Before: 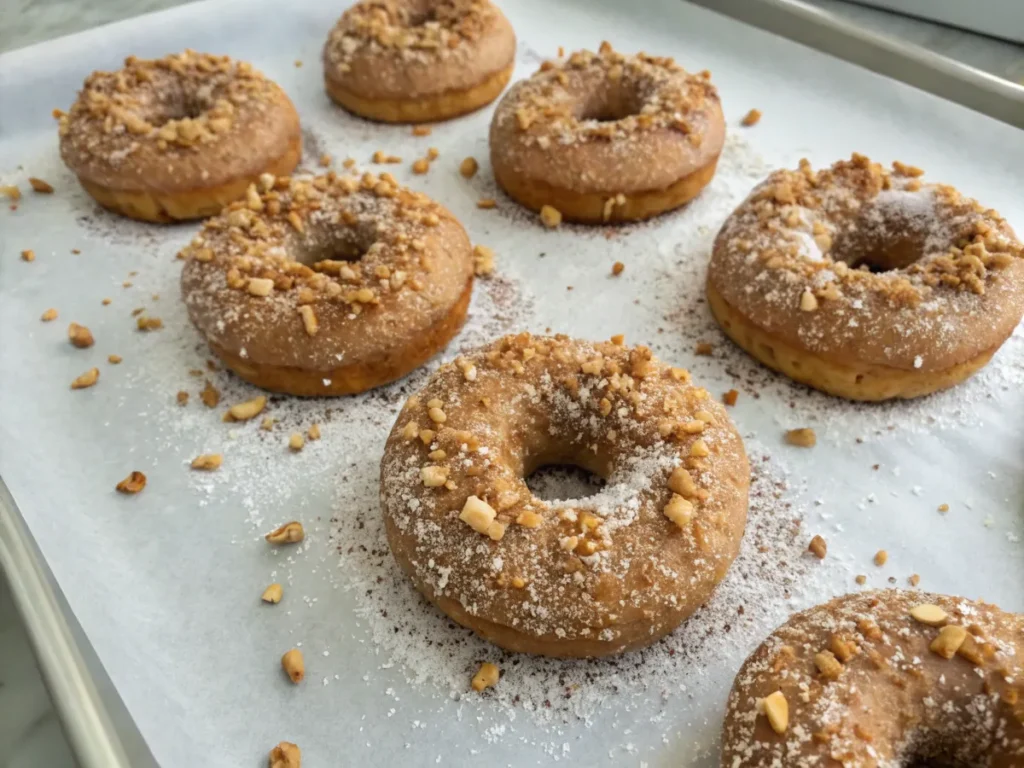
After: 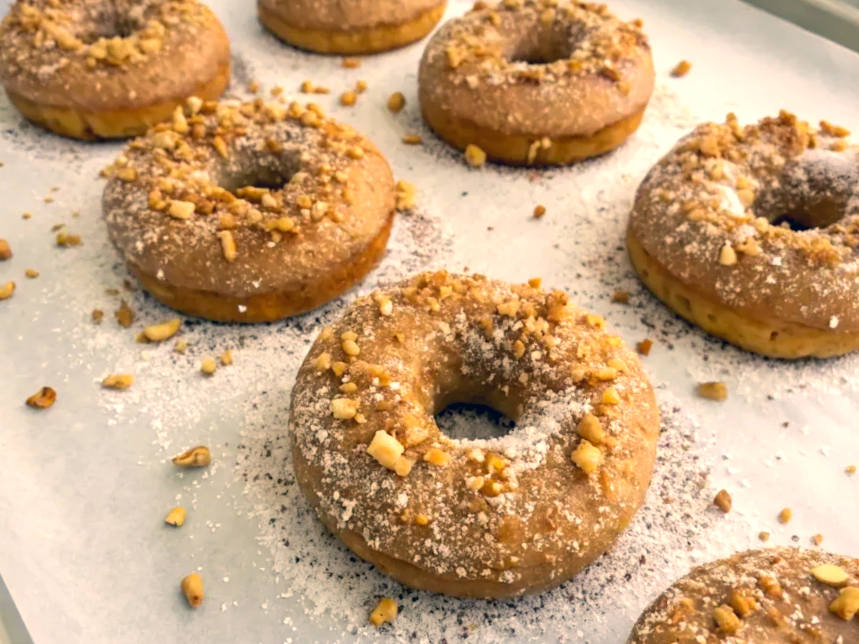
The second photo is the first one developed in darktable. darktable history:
crop and rotate: angle -3.27°, left 5.211%, top 5.211%, right 4.607%, bottom 4.607%
color correction: highlights a* 10.32, highlights b* 14.66, shadows a* -9.59, shadows b* -15.02
color balance rgb: global vibrance 0.5%
exposure: black level correction 0.003, exposure 0.383 EV, compensate highlight preservation false
contrast brightness saturation: saturation 0.13
